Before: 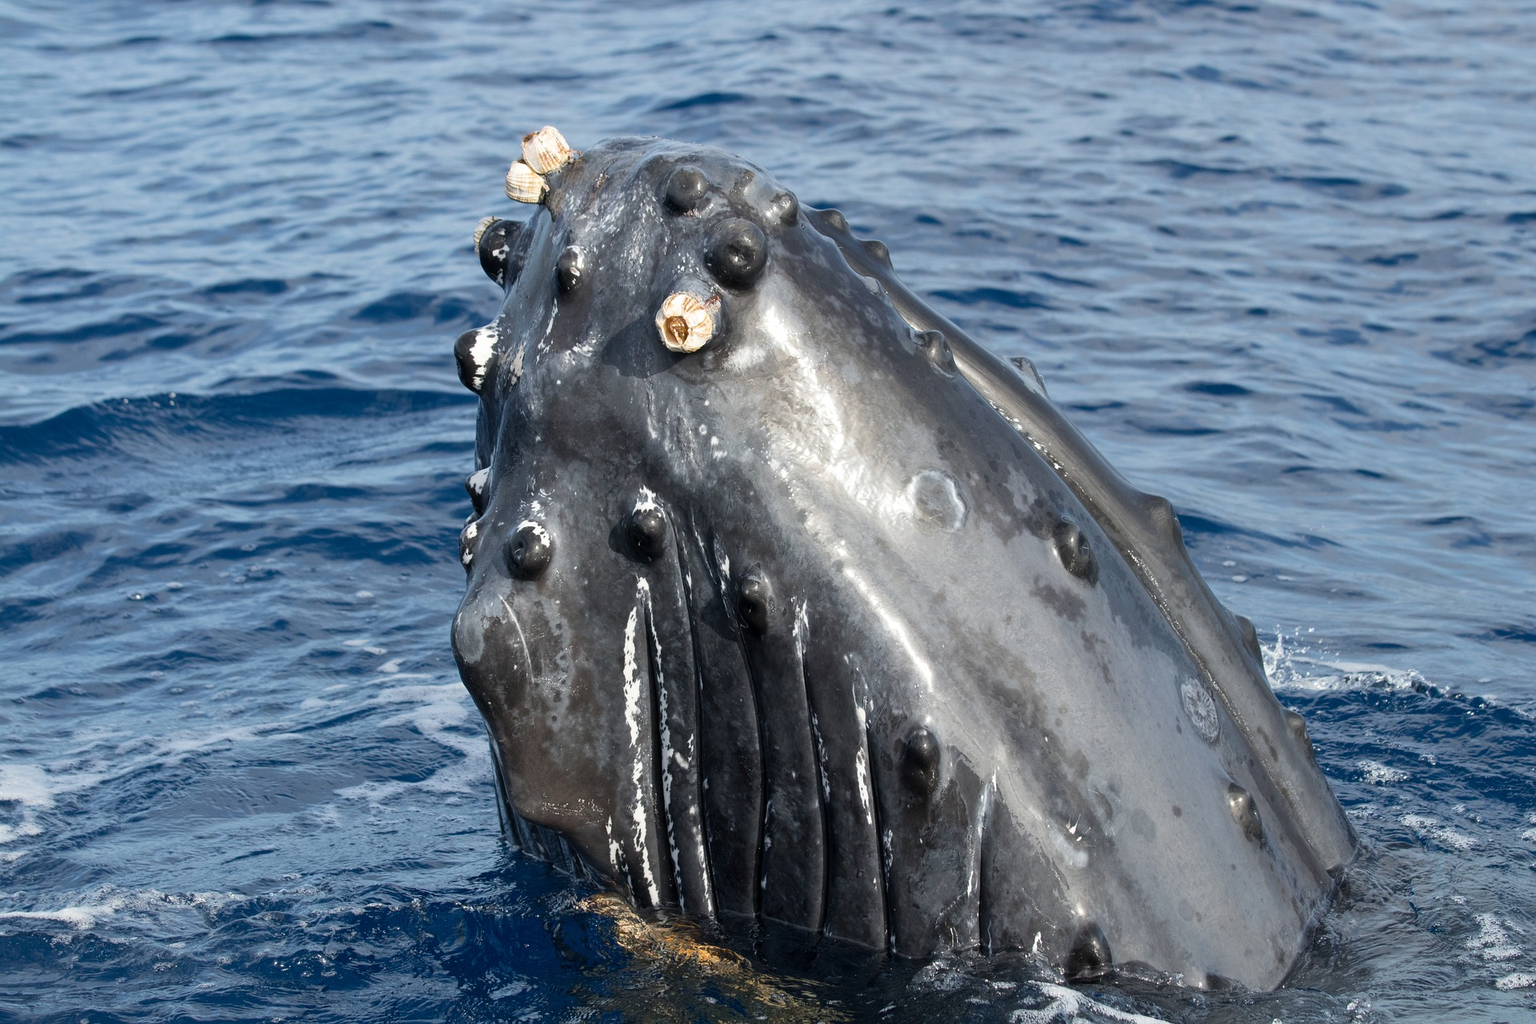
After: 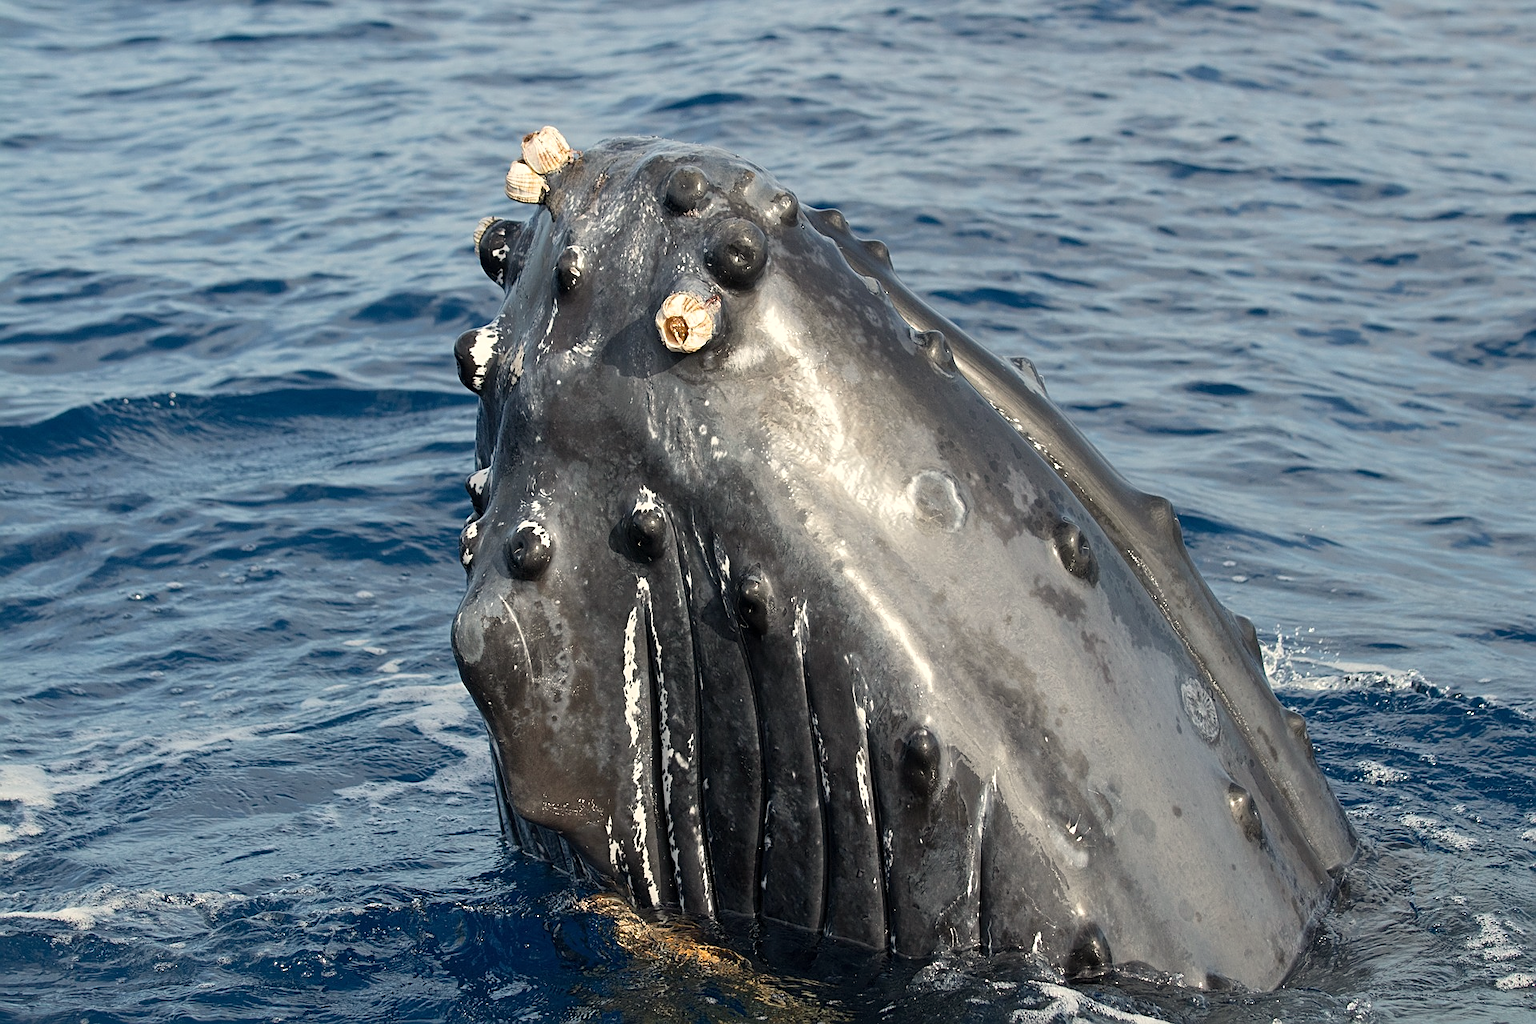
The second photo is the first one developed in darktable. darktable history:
sharpen: on, module defaults
white balance: red 1.045, blue 0.932
